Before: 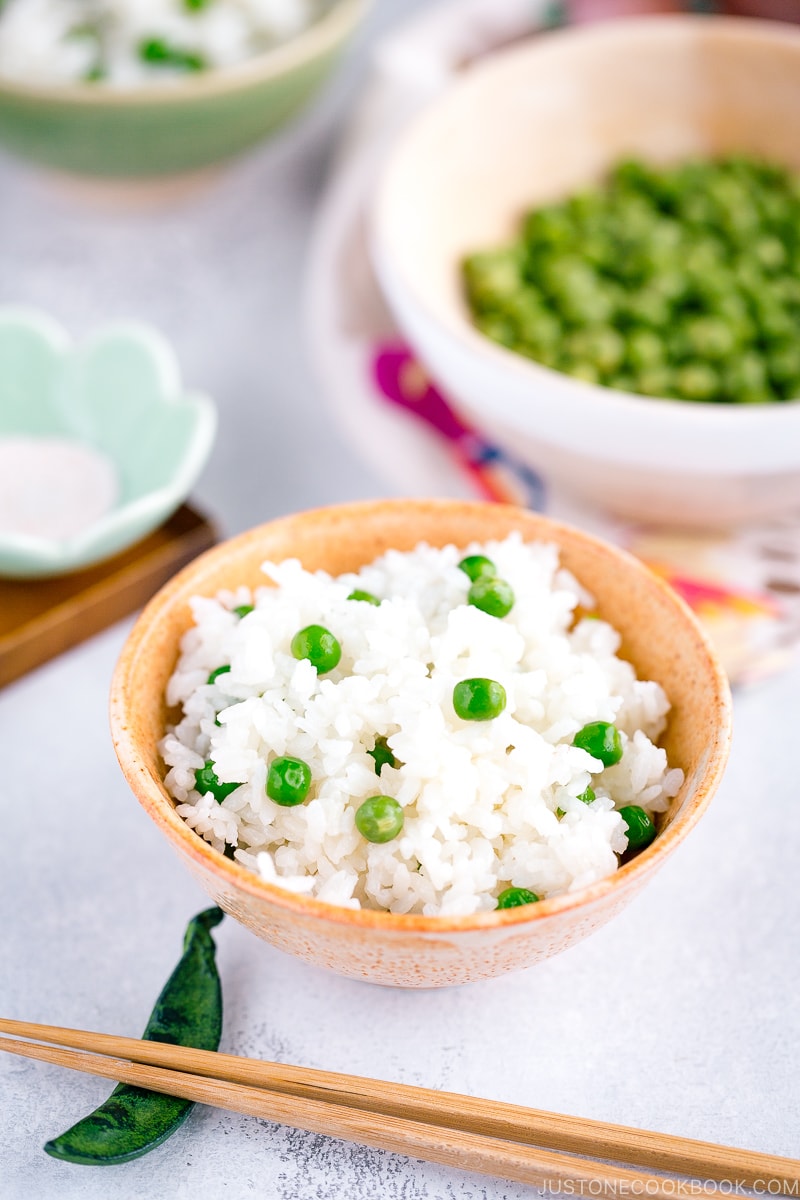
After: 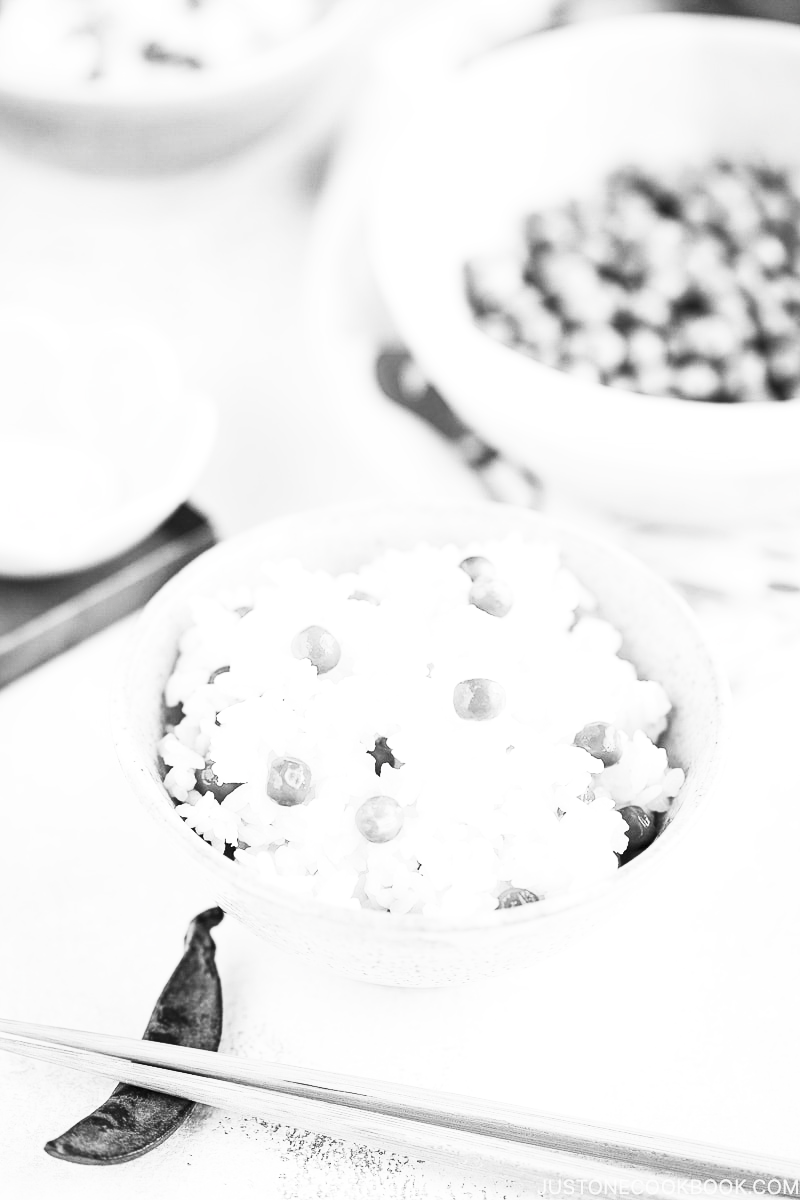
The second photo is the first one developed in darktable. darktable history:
exposure: exposure 0.201 EV, compensate highlight preservation false
contrast brightness saturation: contrast 0.518, brightness 0.466, saturation -0.999
